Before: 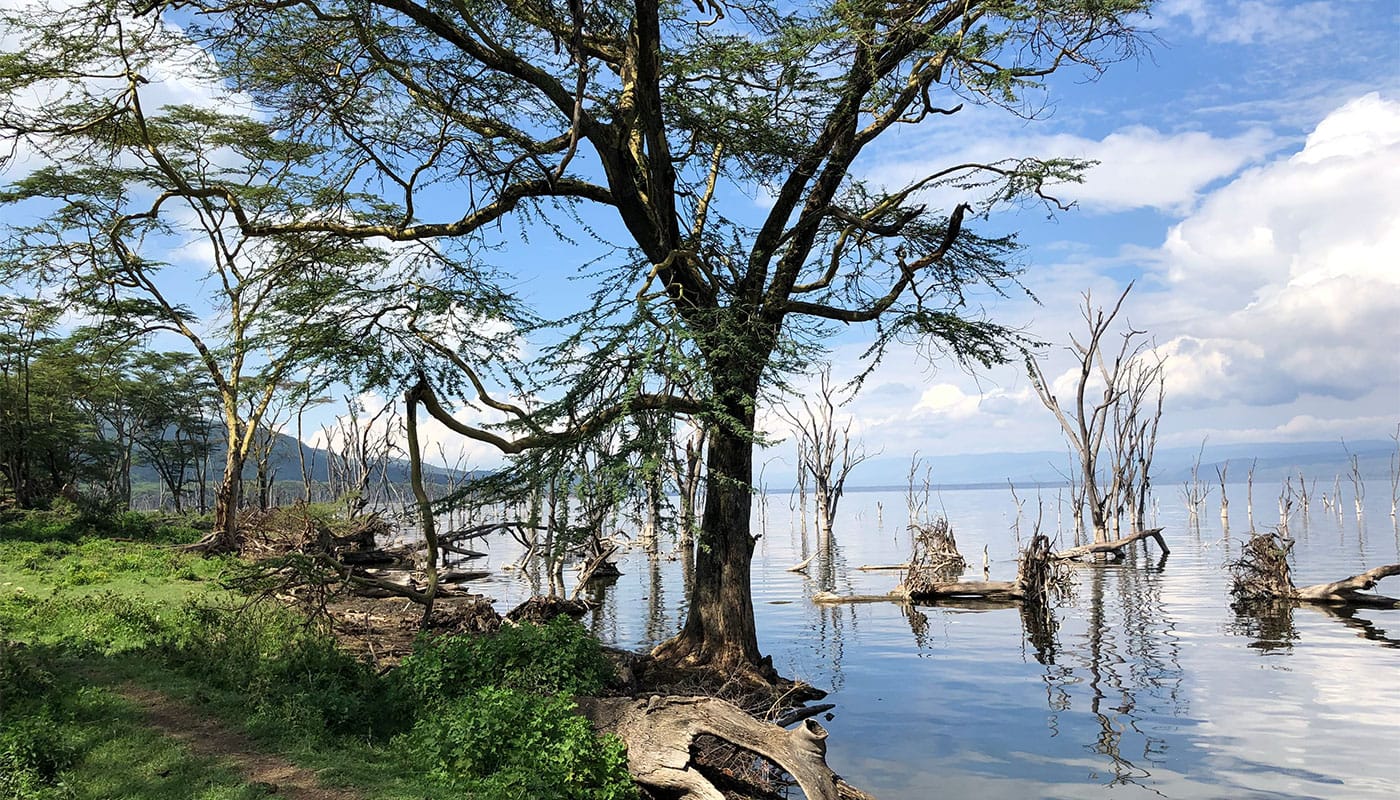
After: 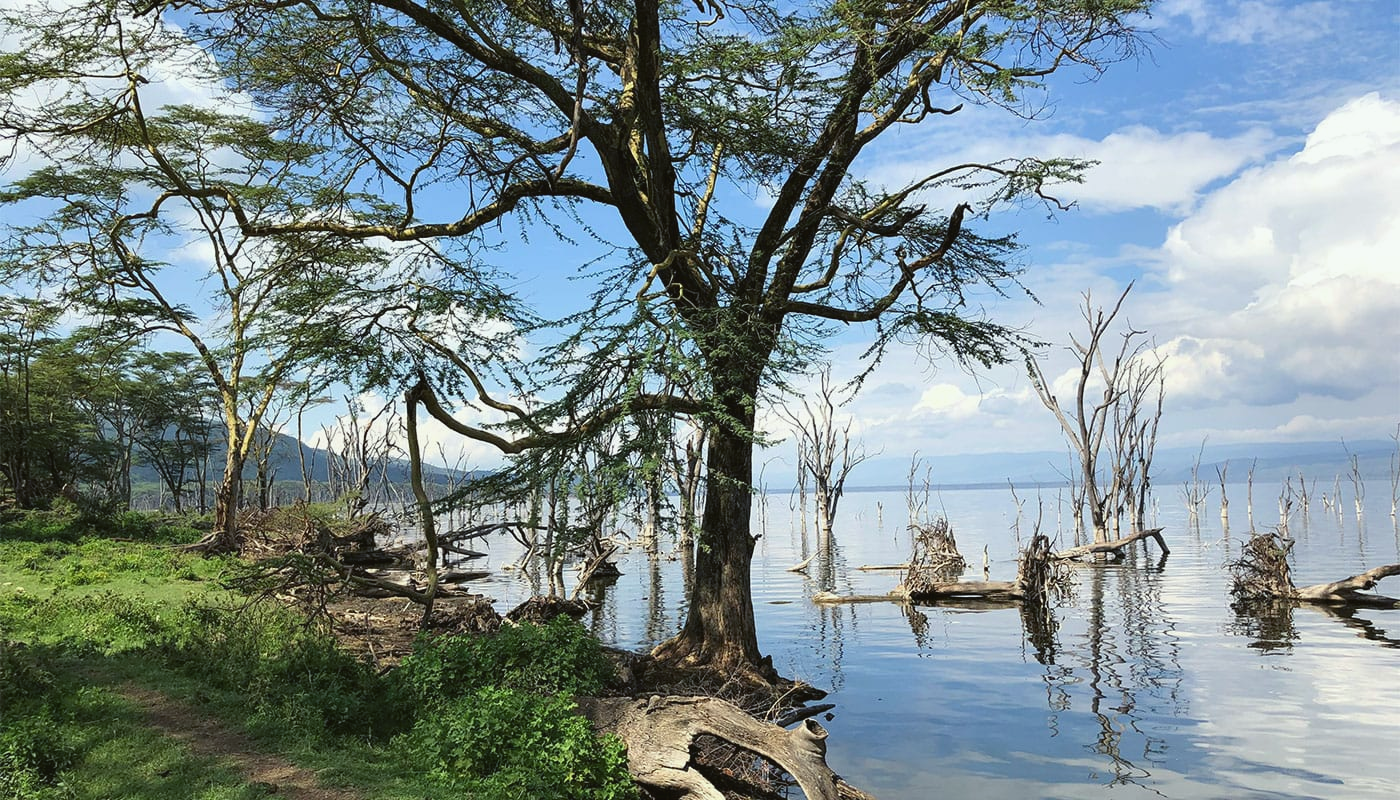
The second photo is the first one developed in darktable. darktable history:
color balance: lift [1.004, 1.002, 1.002, 0.998], gamma [1, 1.007, 1.002, 0.993], gain [1, 0.977, 1.013, 1.023], contrast -3.64%
color correction: highlights a* 0.207, highlights b* 2.7, shadows a* -0.874, shadows b* -4.78
